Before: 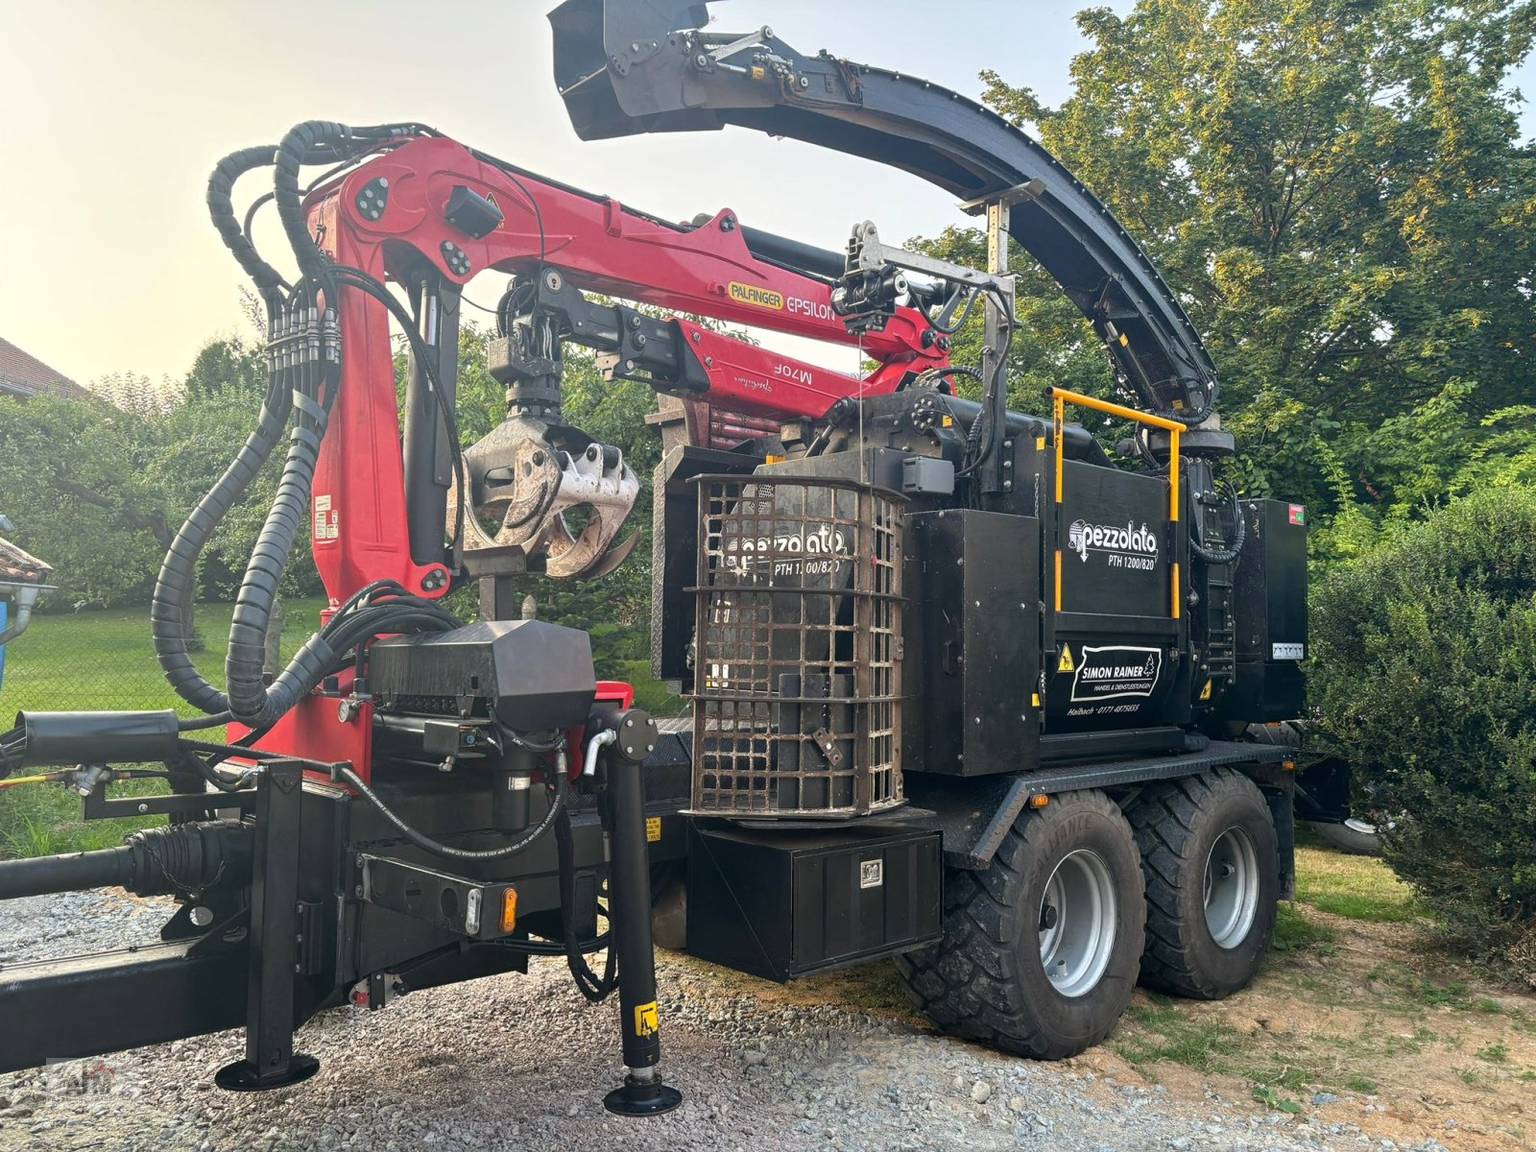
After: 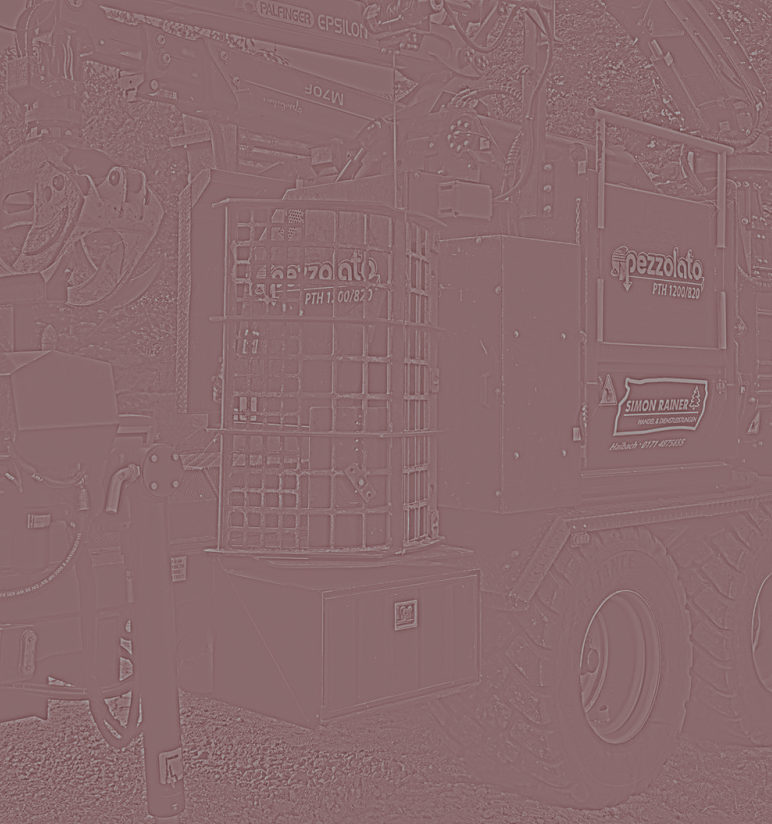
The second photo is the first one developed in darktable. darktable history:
crop: left 31.379%, top 24.658%, right 20.326%, bottom 6.628%
sharpen: radius 1.864, amount 0.398, threshold 1.271
split-toning: on, module defaults
highpass: sharpness 6%, contrast boost 7.63%
